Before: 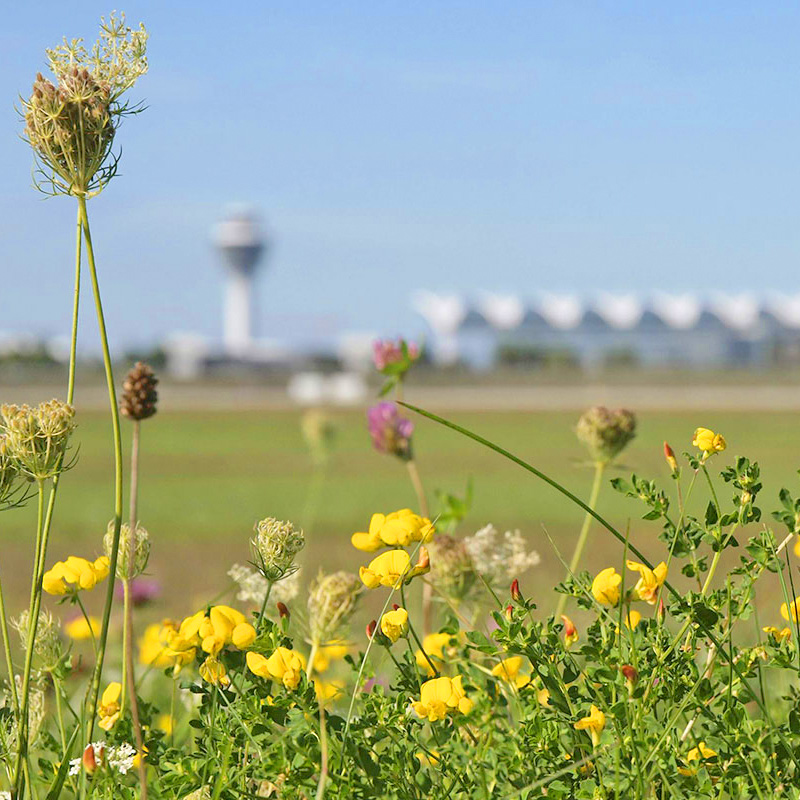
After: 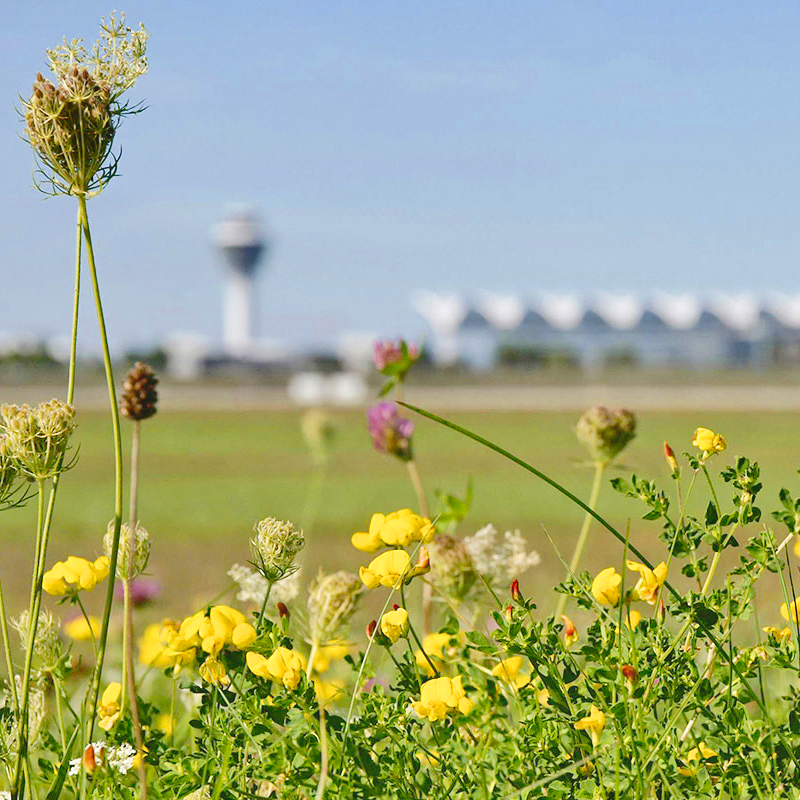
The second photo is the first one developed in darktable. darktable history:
tone curve: curves: ch0 [(0, 0) (0.003, 0.074) (0.011, 0.079) (0.025, 0.083) (0.044, 0.095) (0.069, 0.097) (0.1, 0.11) (0.136, 0.131) (0.177, 0.159) (0.224, 0.209) (0.277, 0.279) (0.335, 0.367) (0.399, 0.455) (0.468, 0.538) (0.543, 0.621) (0.623, 0.699) (0.709, 0.782) (0.801, 0.848) (0.898, 0.924) (1, 1)], preserve colors none
shadows and highlights: shadows color adjustment 97.66%, soften with gaussian
